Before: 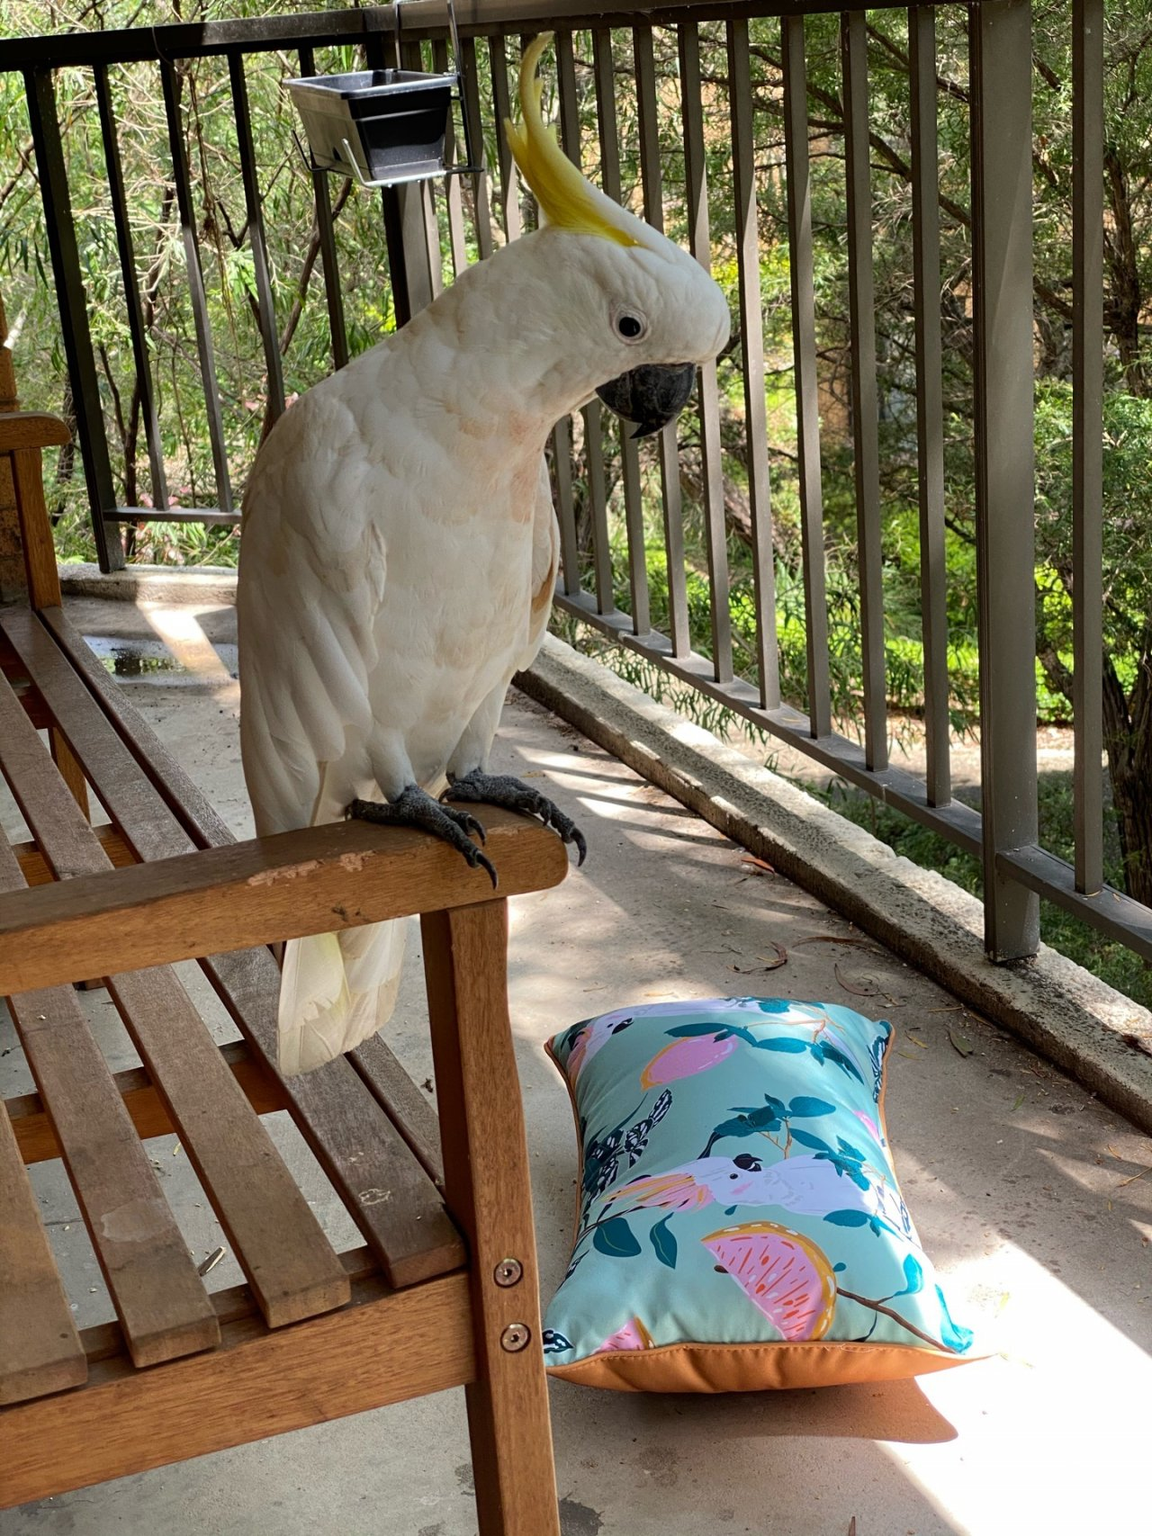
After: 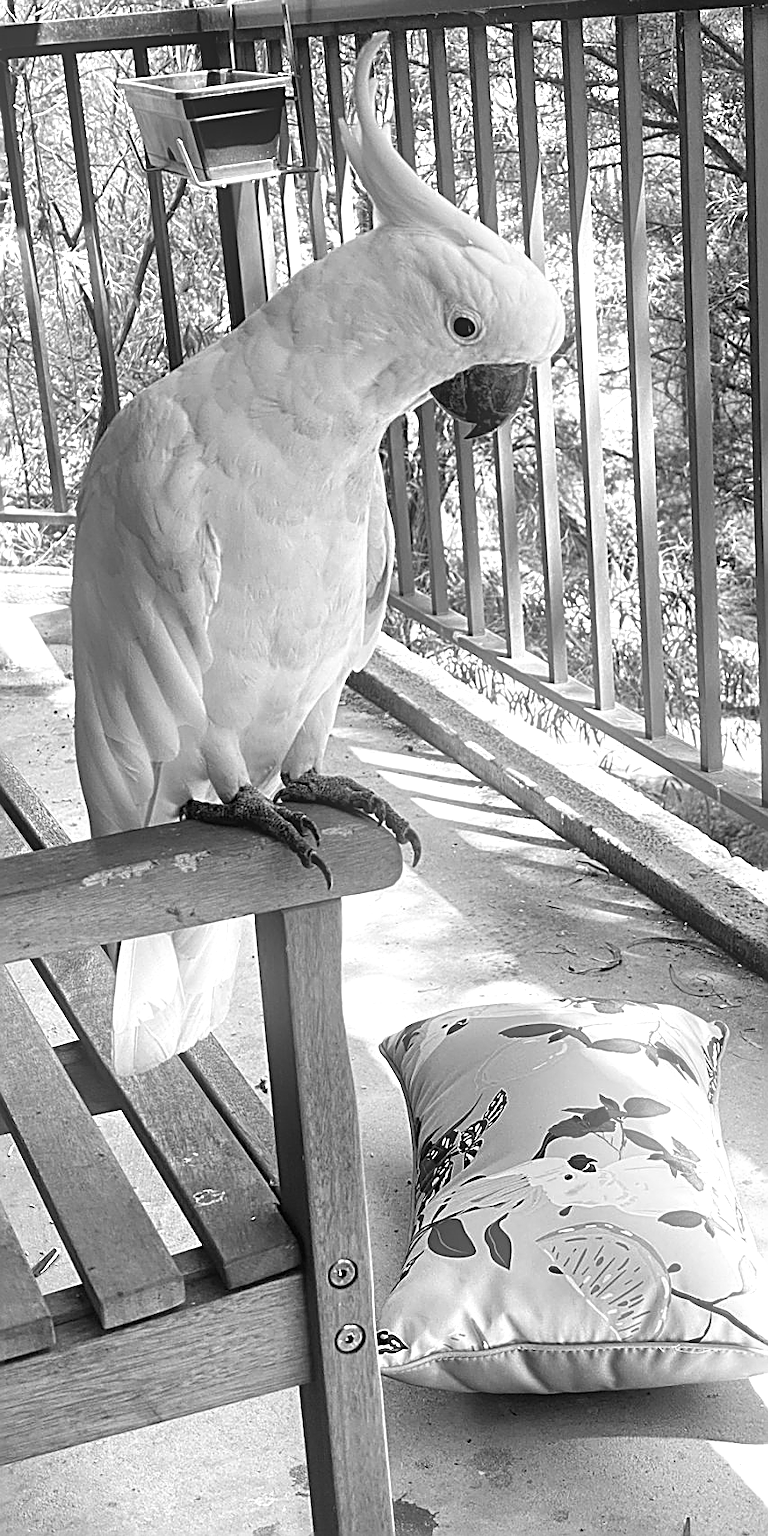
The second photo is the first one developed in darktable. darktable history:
crop and rotate: left 14.436%, right 18.898%
exposure: black level correction 0, exposure 1 EV, compensate exposure bias true, compensate highlight preservation false
color correction: highlights a* 40, highlights b* 40, saturation 0.69
monochrome: on, module defaults
sharpen: amount 1
bloom: size 15%, threshold 97%, strength 7%
shadows and highlights: soften with gaussian
